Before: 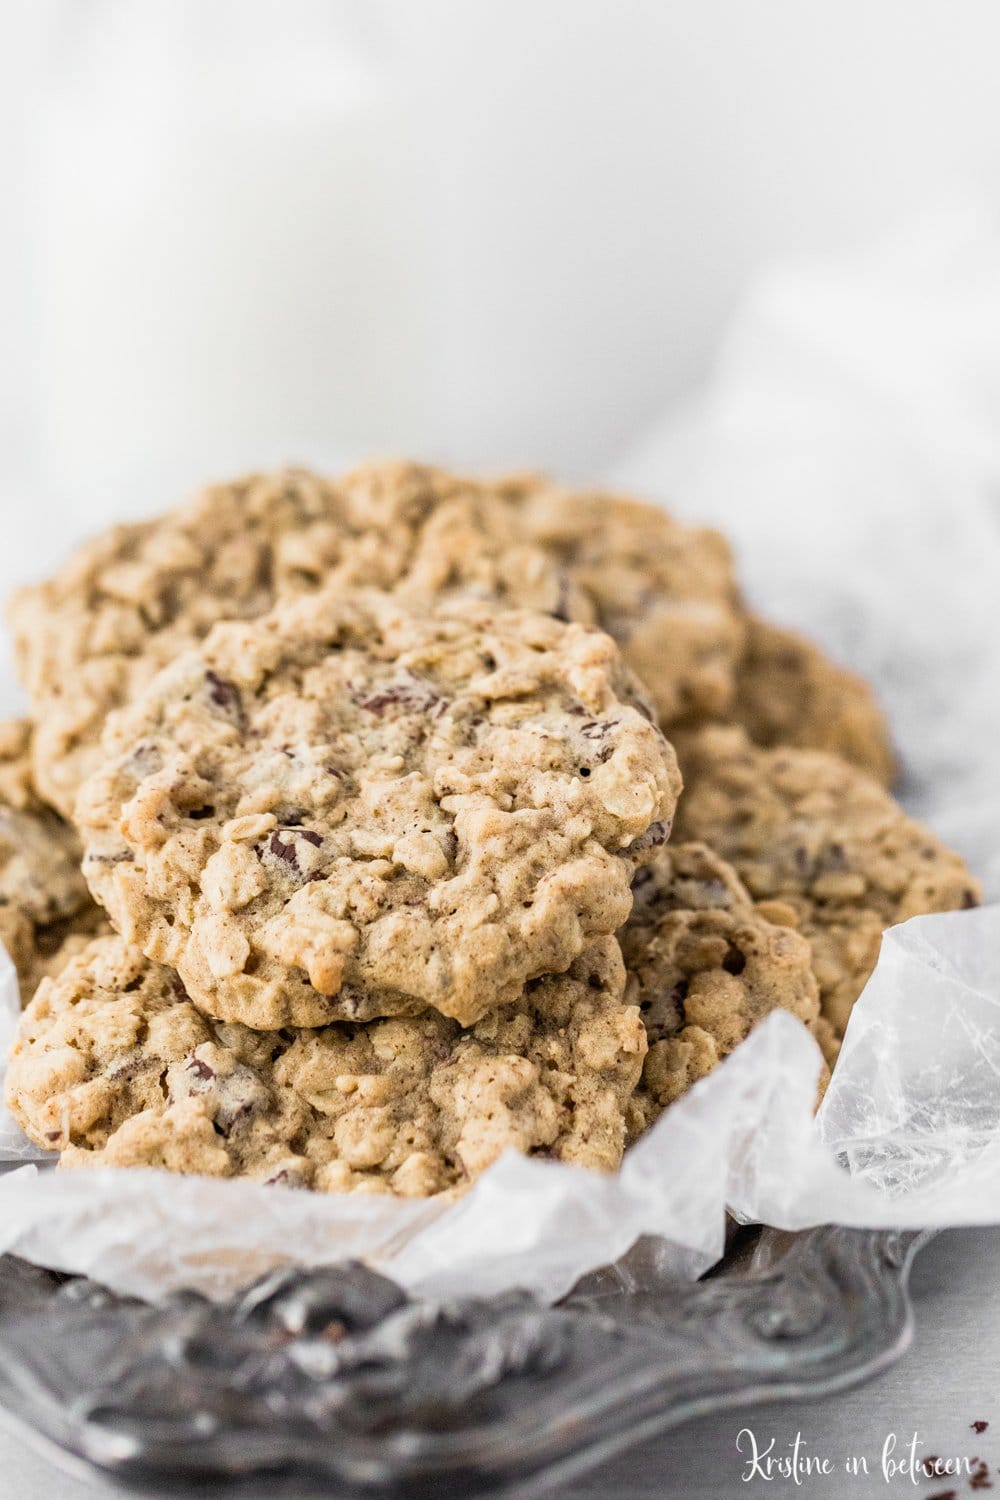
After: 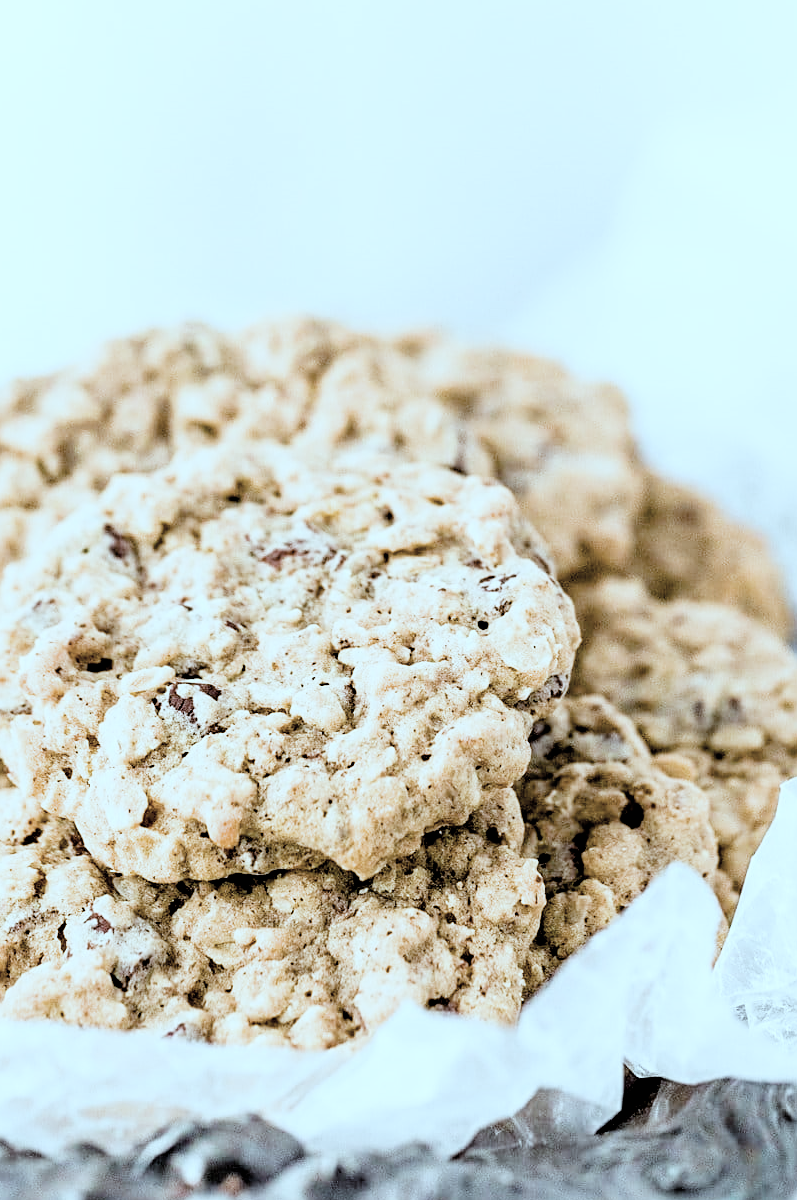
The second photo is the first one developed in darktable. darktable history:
shadows and highlights: shadows 24.91, highlights -23.29
color correction: highlights a* -12.4, highlights b* -17.44, saturation 0.709
crop and rotate: left 10.295%, top 9.862%, right 9.926%, bottom 10.116%
filmic rgb: black relative exposure -5.08 EV, white relative exposure 3.97 EV, hardness 2.88, contrast 1.297, highlights saturation mix -29.93%
color balance rgb: shadows lift › chroma 1.637%, shadows lift › hue 256.99°, perceptual saturation grading › global saturation 20%, perceptual saturation grading › highlights -25.401%, perceptual saturation grading › shadows 24.627%, global vibrance 20%
sharpen: on, module defaults
exposure: black level correction 0.008, exposure 0.969 EV, compensate exposure bias true, compensate highlight preservation false
